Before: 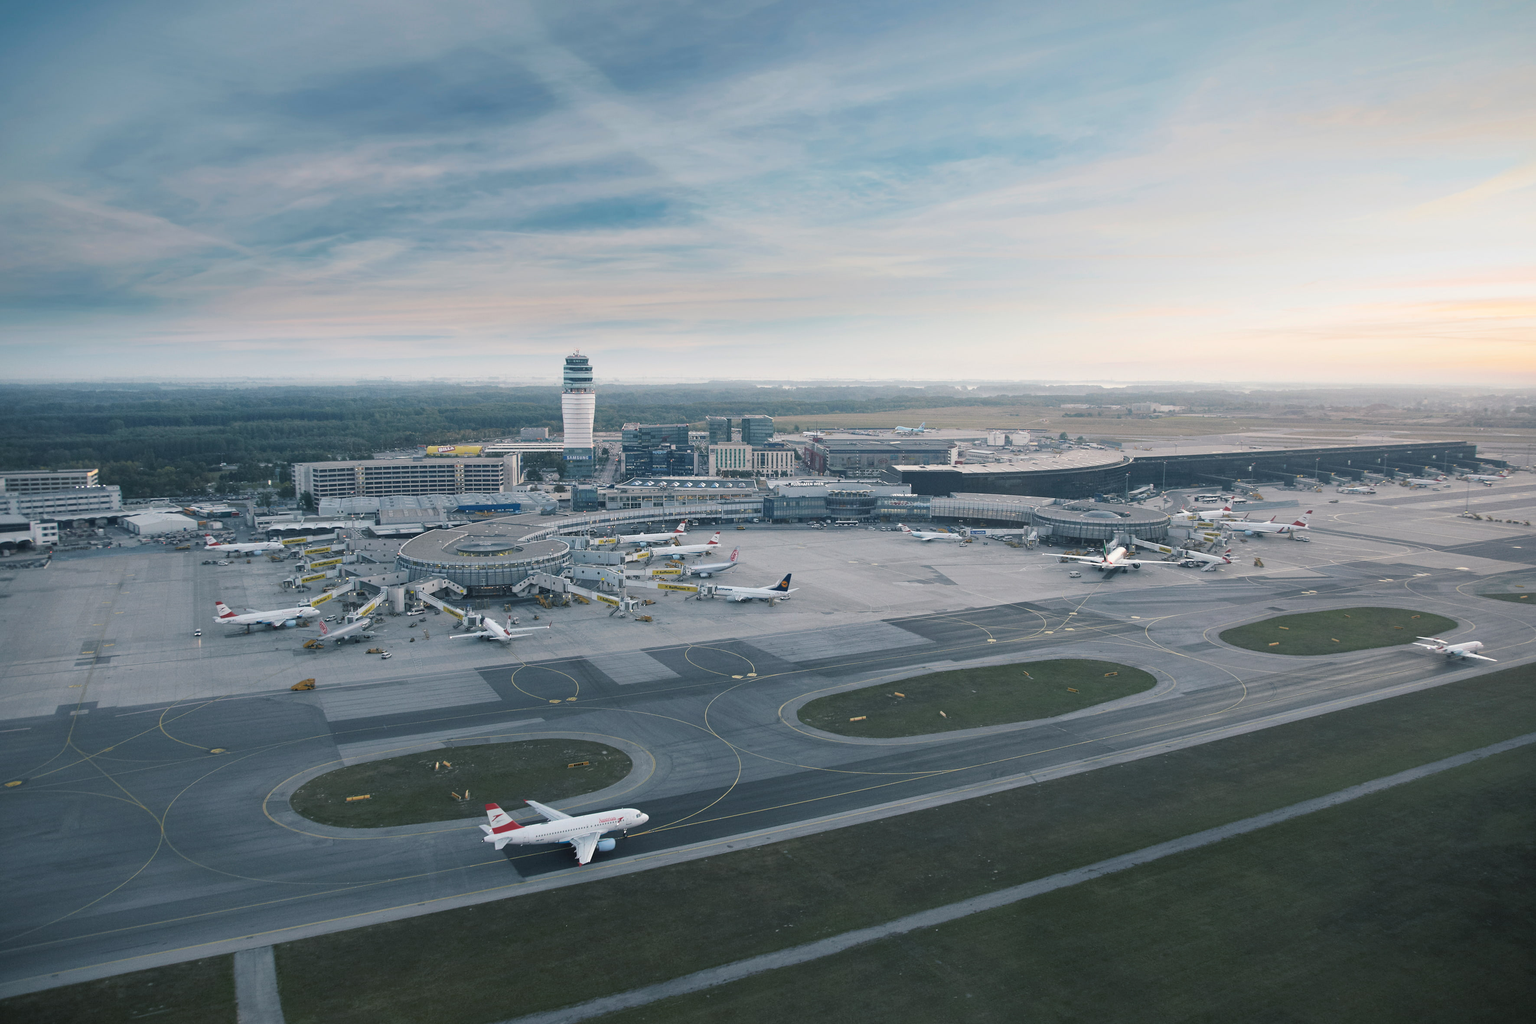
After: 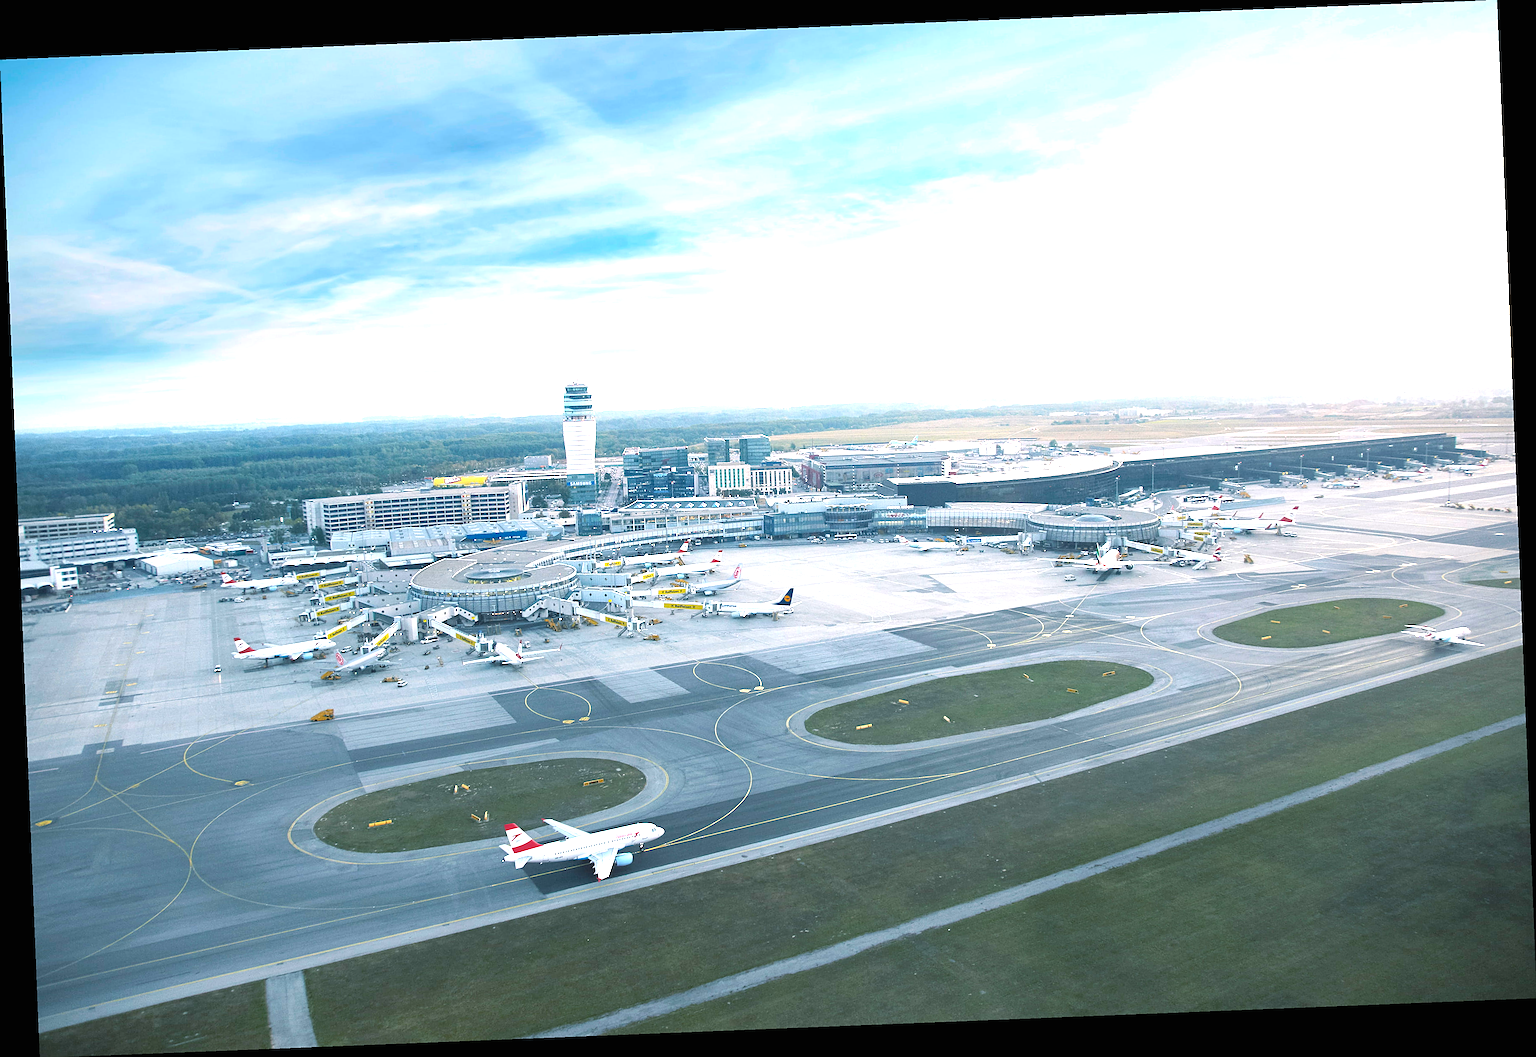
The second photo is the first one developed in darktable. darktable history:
rotate and perspective: rotation -2.29°, automatic cropping off
sharpen: on, module defaults
color balance rgb: perceptual saturation grading › global saturation 30%, global vibrance 20%
exposure: black level correction 0, exposure 1.379 EV, compensate exposure bias true, compensate highlight preservation false
